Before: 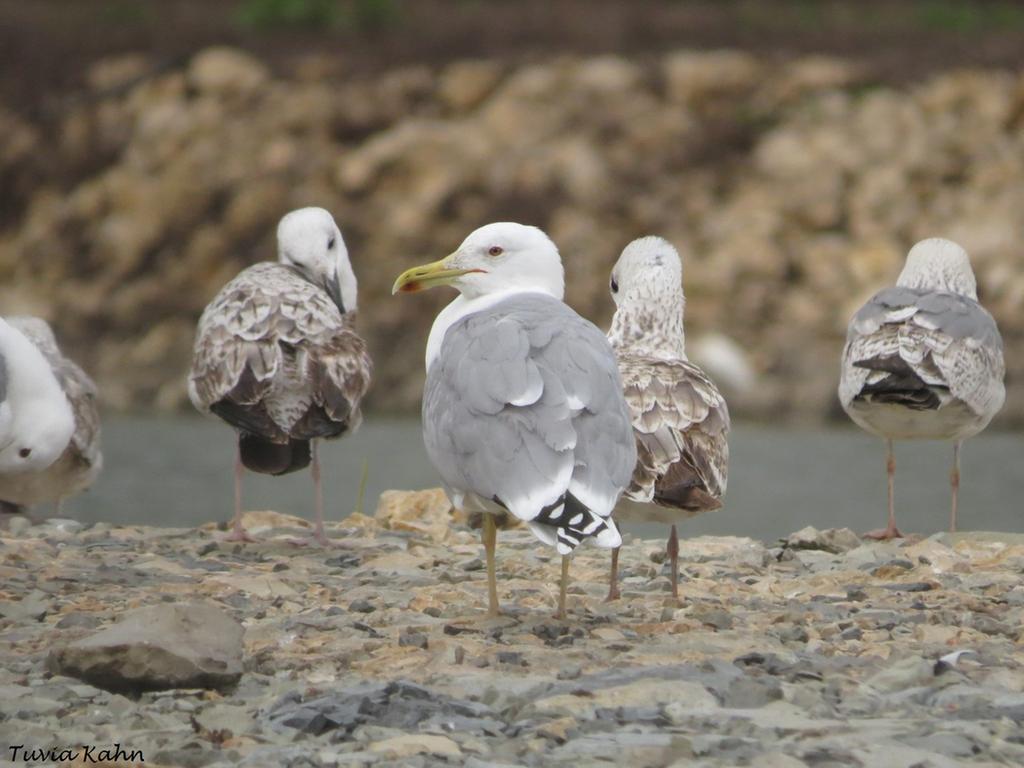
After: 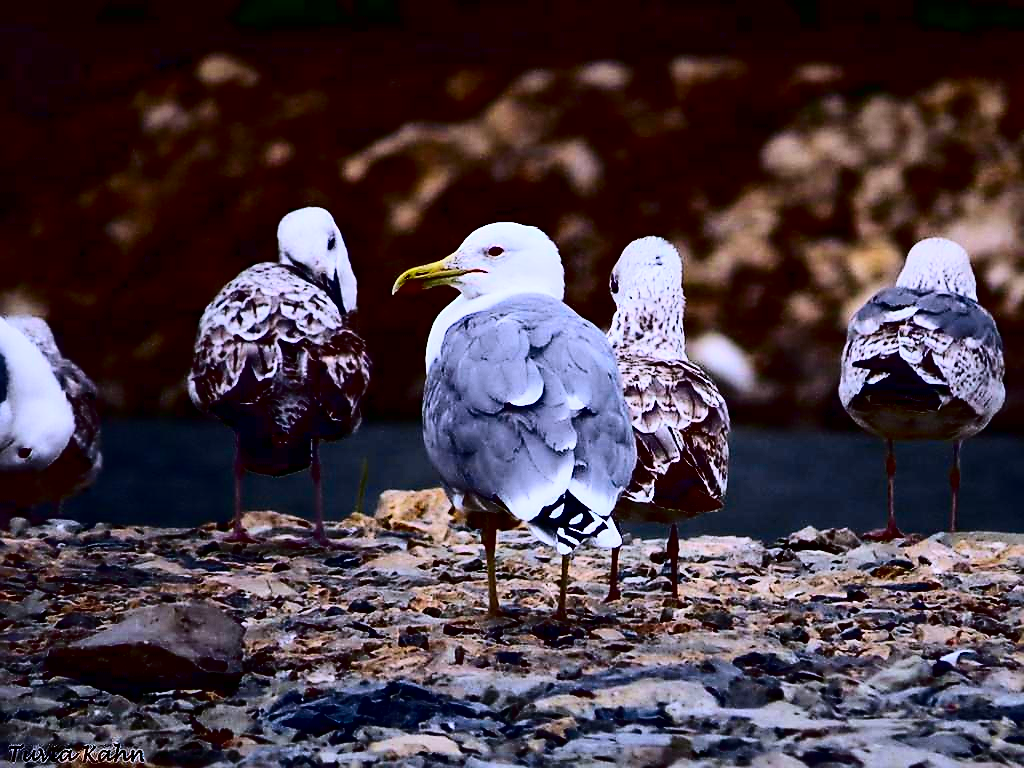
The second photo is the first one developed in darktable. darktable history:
contrast brightness saturation: contrast 0.77, brightness -1, saturation 1
color calibration: output R [0.999, 0.026, -0.11, 0], output G [-0.019, 1.037, -0.099, 0], output B [0.022, -0.023, 0.902, 0], illuminant custom, x 0.367, y 0.392, temperature 4437.75 K, clip negative RGB from gamut false
sharpen: radius 1.4, amount 1.25, threshold 0.7
